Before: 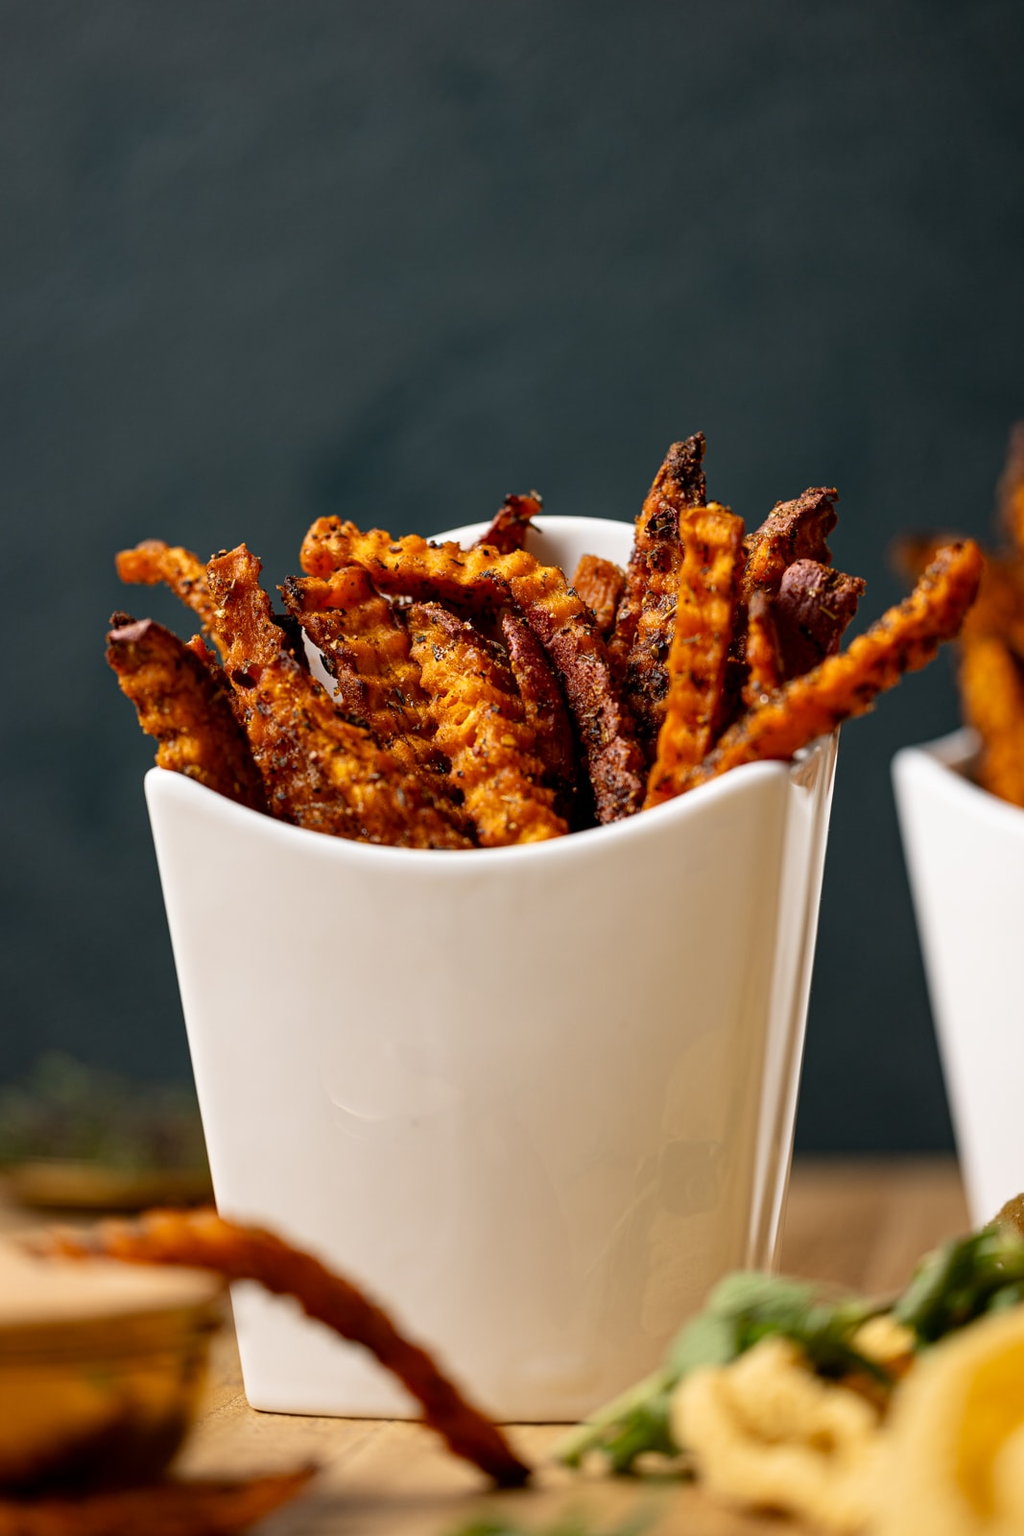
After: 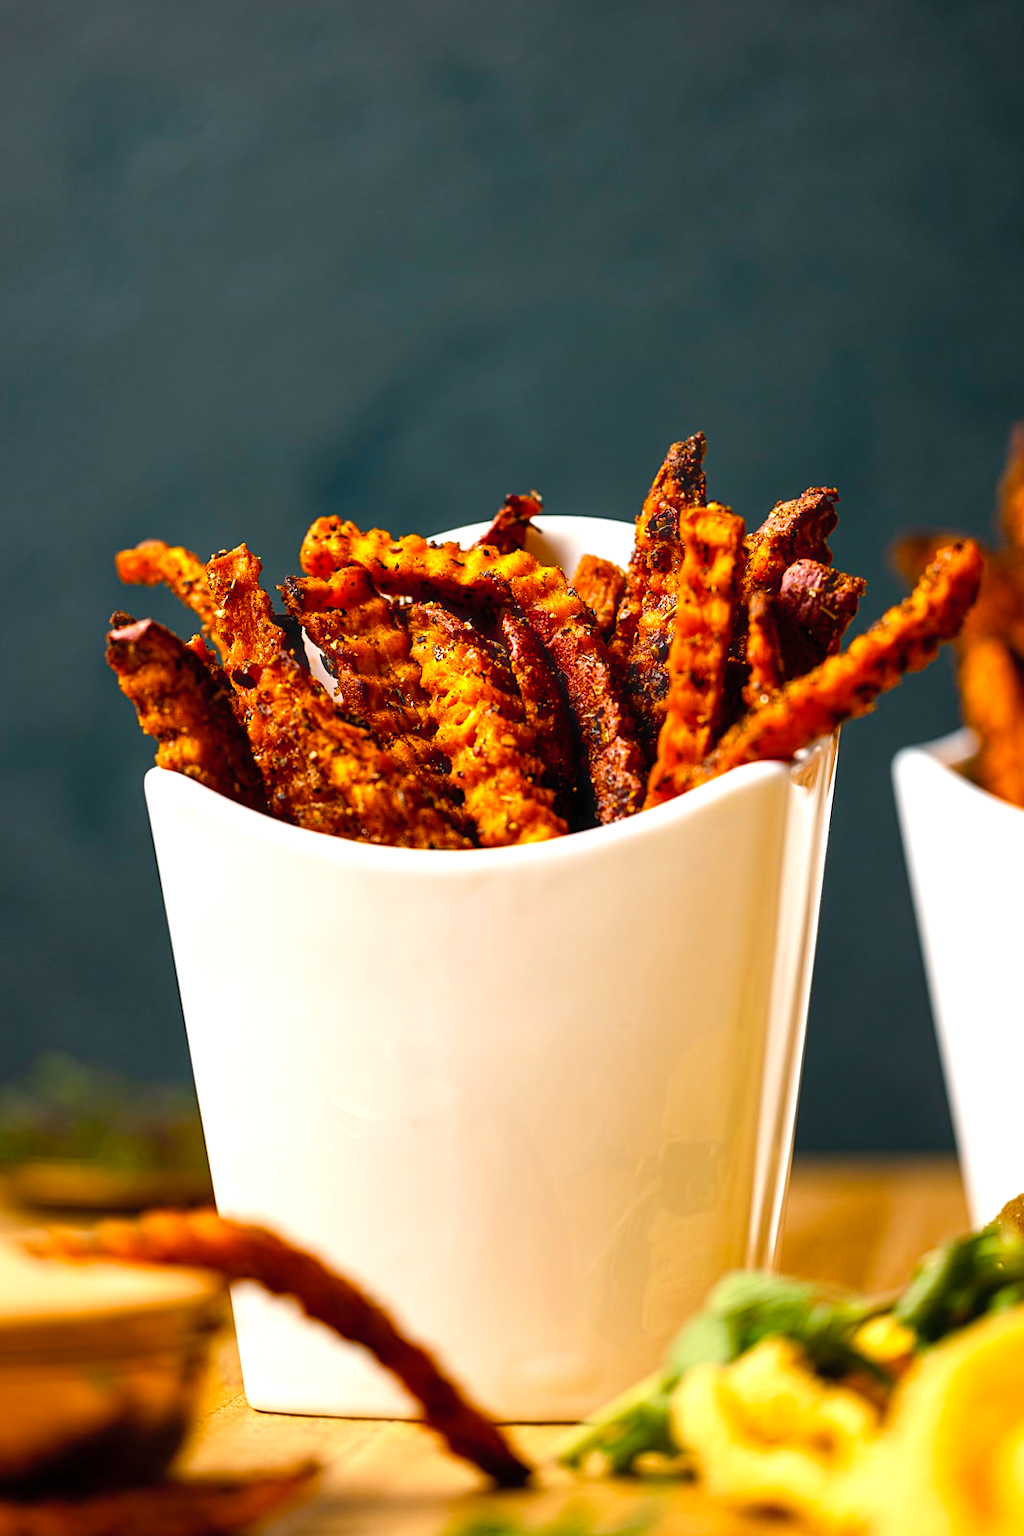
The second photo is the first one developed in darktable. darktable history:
exposure: black level correction 0, exposure 0.2 EV, compensate exposure bias true, compensate highlight preservation false
contrast brightness saturation: brightness 0.089, saturation 0.19
sharpen: amount 0.21
color calibration: illuminant same as pipeline (D50), adaptation none (bypass), x 0.331, y 0.334, temperature 5017.77 K
haze removal: strength -0.109, compatibility mode true, adaptive false
color balance rgb: white fulcrum 0.087 EV, perceptual saturation grading › global saturation 40.184%, perceptual saturation grading › highlights -25.266%, perceptual saturation grading › mid-tones 34.974%, perceptual saturation grading › shadows 36.019%, perceptual brilliance grading › highlights 13.297%, perceptual brilliance grading › mid-tones 7.582%, perceptual brilliance grading › shadows -16.867%
